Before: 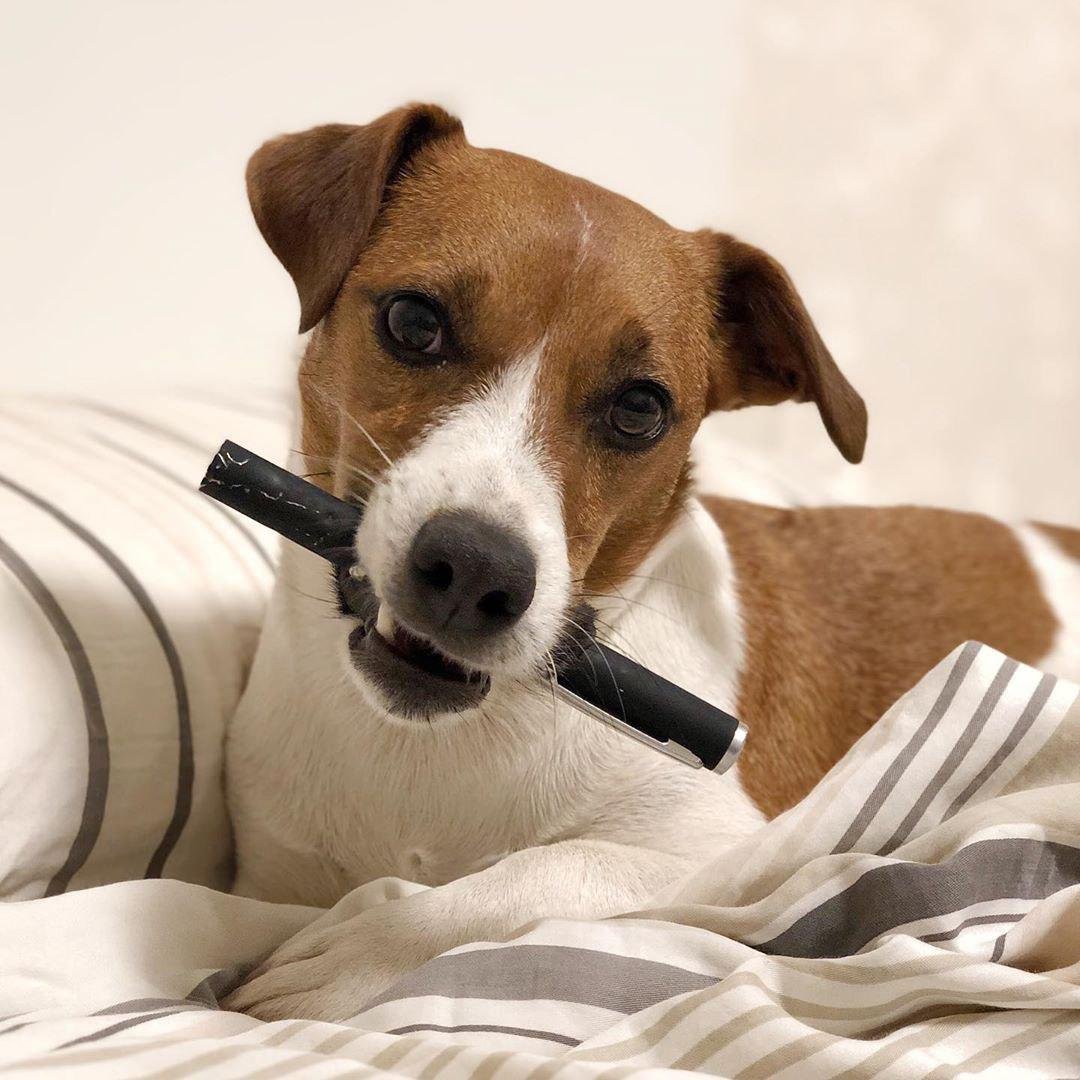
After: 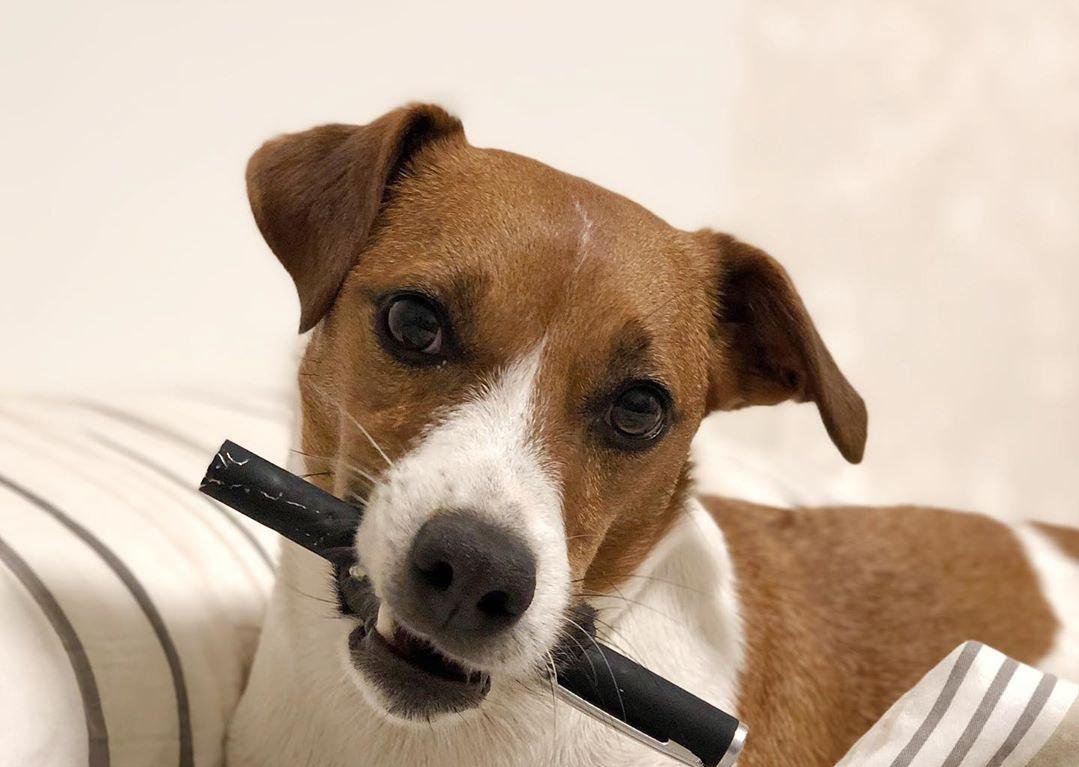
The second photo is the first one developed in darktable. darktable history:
crop: right 0.001%, bottom 28.922%
